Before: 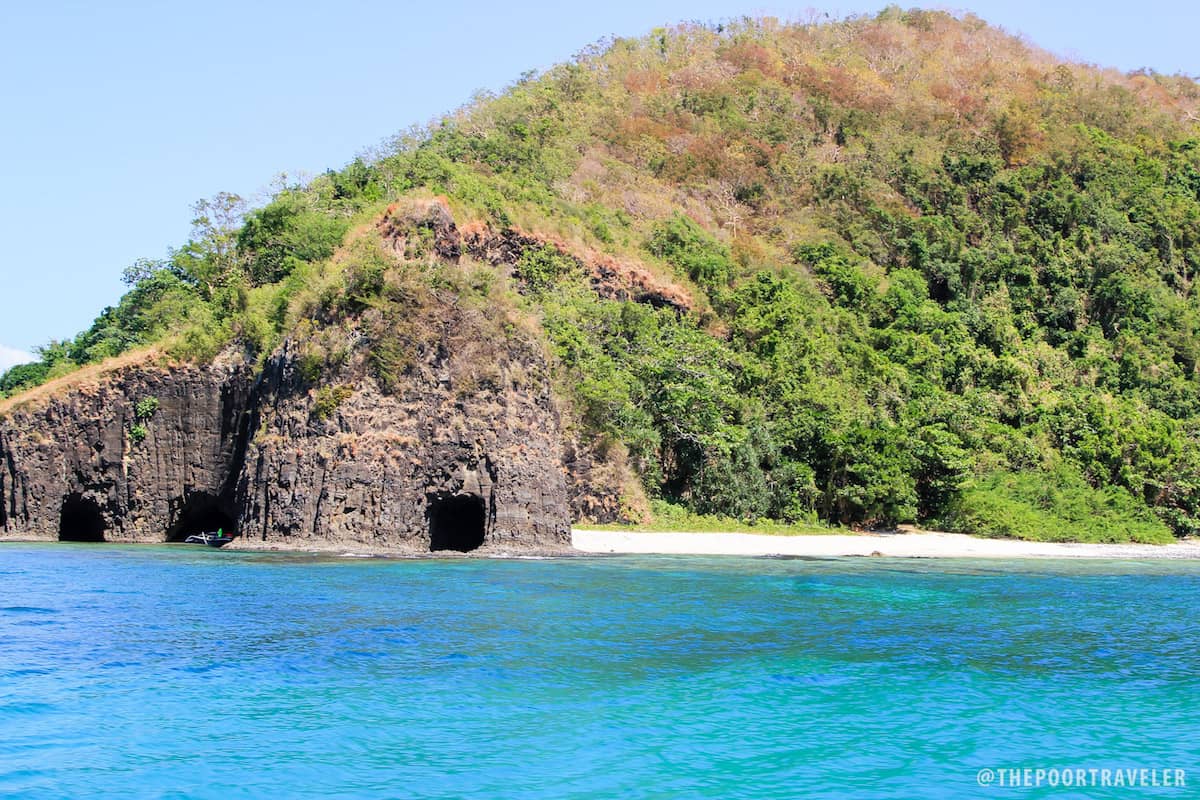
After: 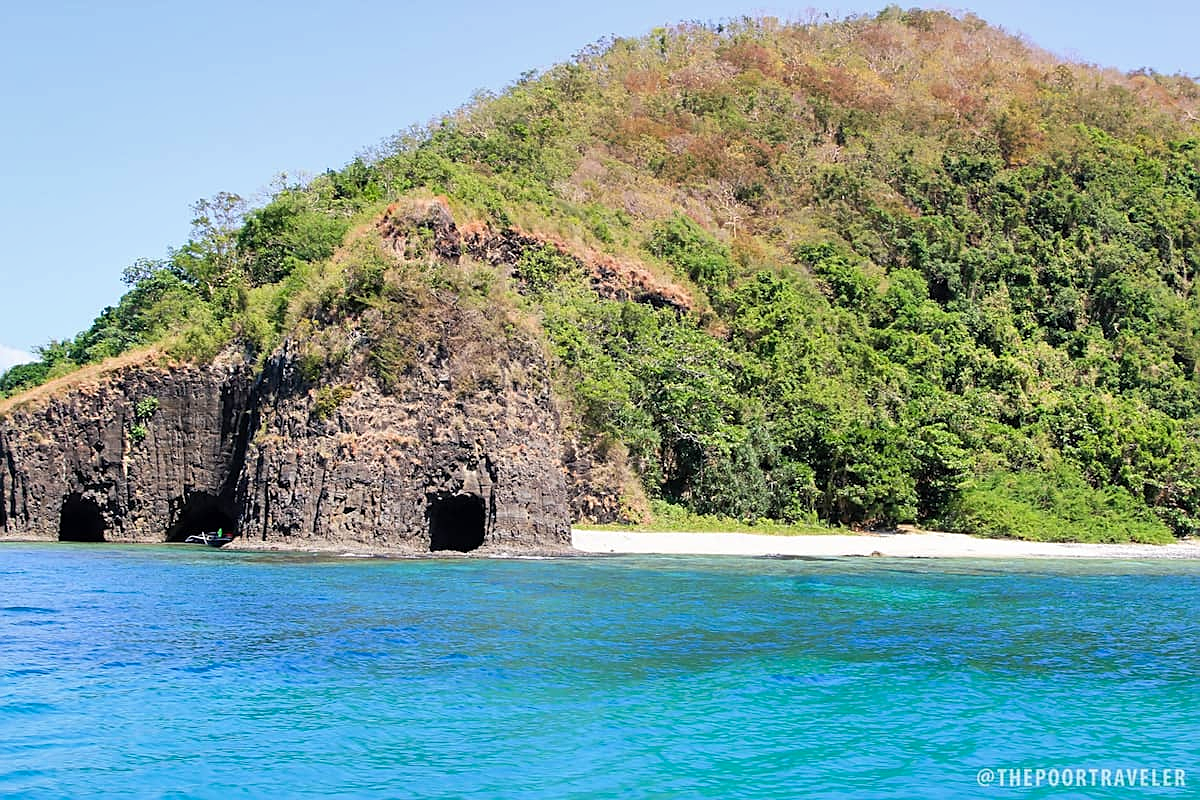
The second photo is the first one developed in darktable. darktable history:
sharpen: on, module defaults
shadows and highlights: shadows 49, highlights -41, soften with gaussian
